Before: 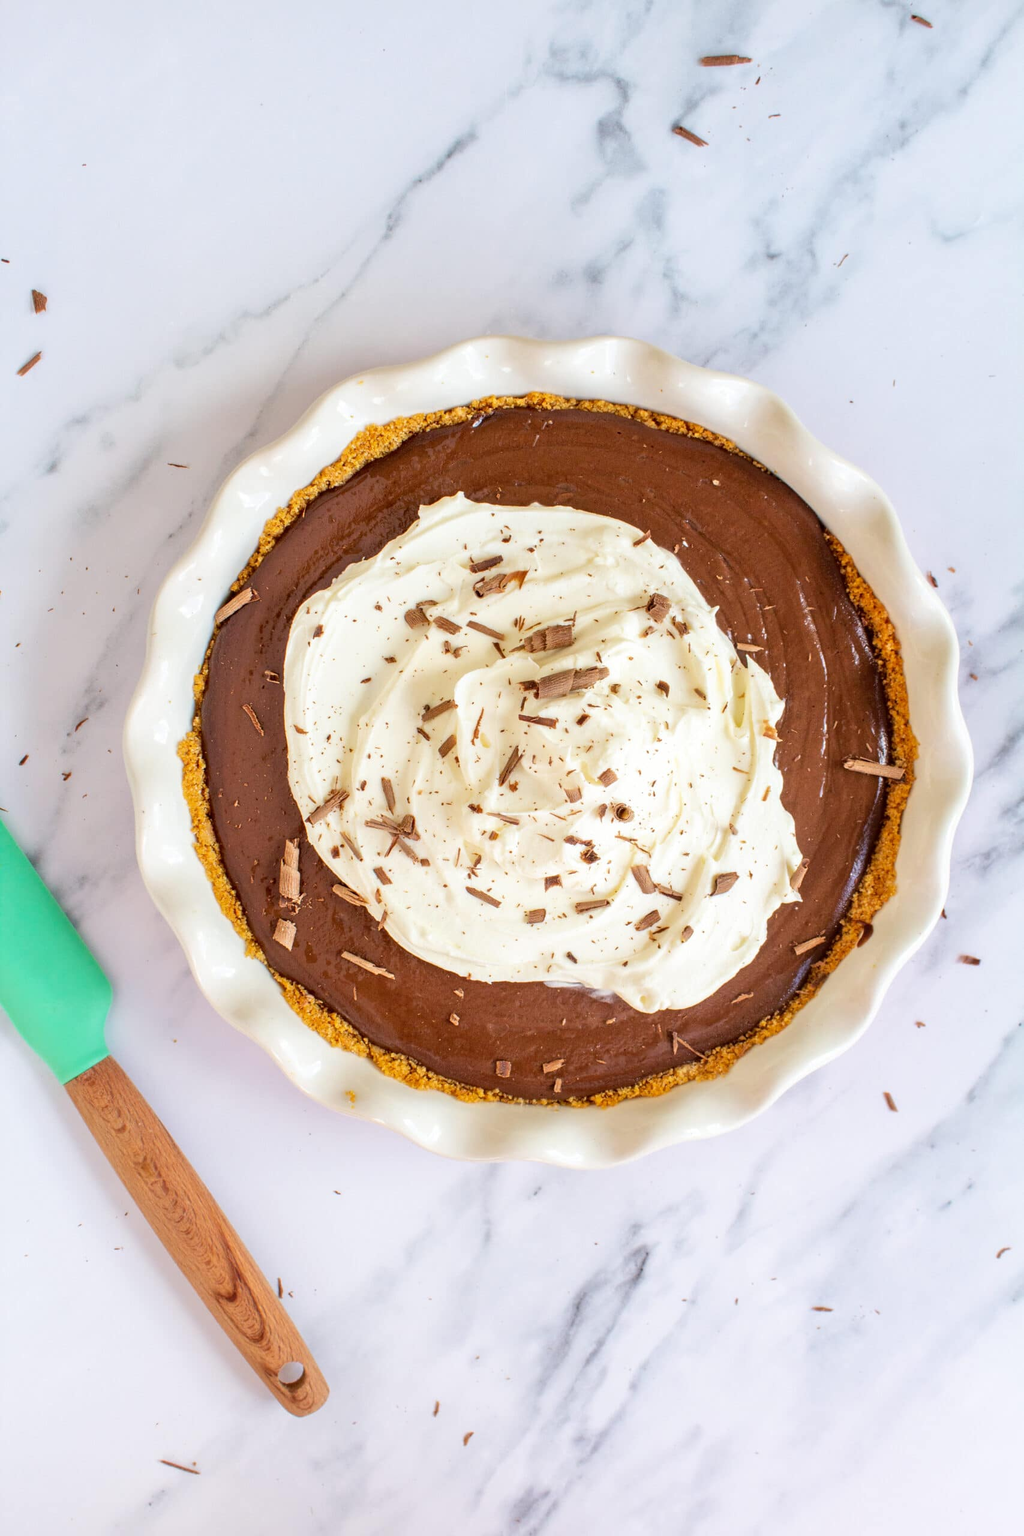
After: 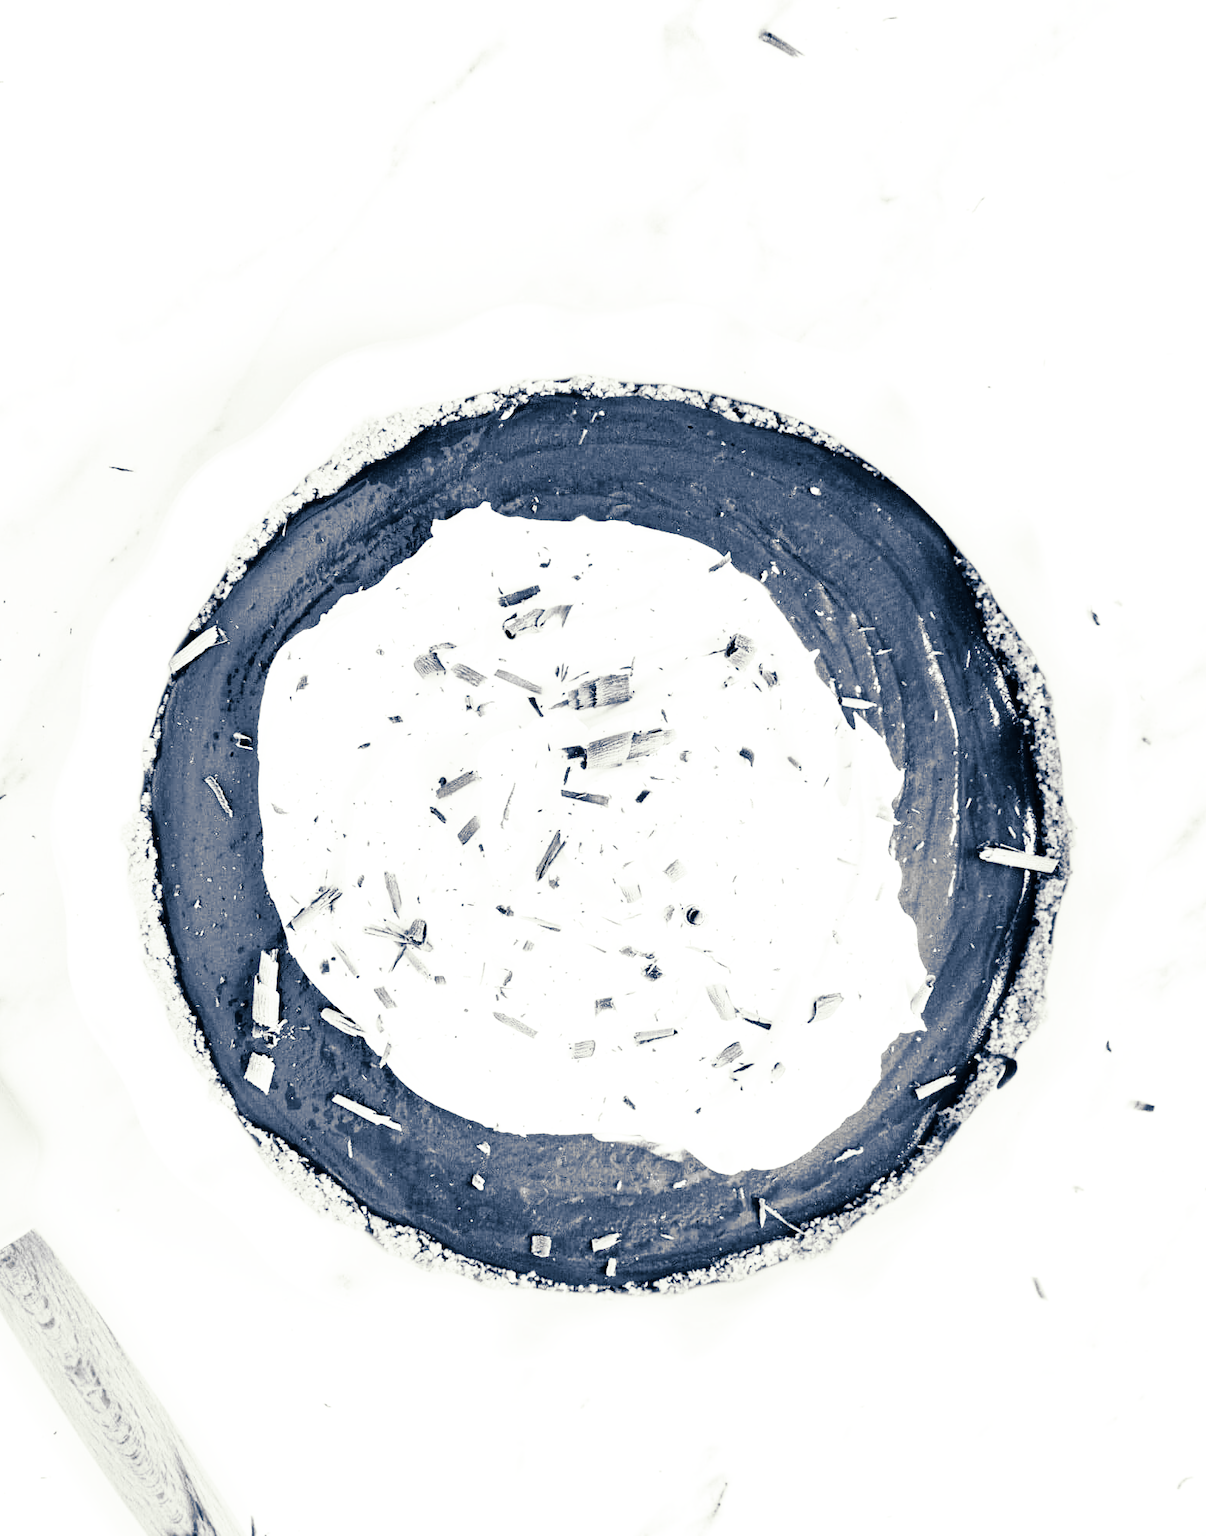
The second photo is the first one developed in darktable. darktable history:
crop: left 8.155%, top 6.611%, bottom 15.385%
contrast brightness saturation: brightness 0.18, saturation -0.5
split-toning: shadows › hue 226.8°, shadows › saturation 0.84
rgb curve: curves: ch0 [(0, 0) (0.21, 0.15) (0.24, 0.21) (0.5, 0.75) (0.75, 0.96) (0.89, 0.99) (1, 1)]; ch1 [(0, 0.02) (0.21, 0.13) (0.25, 0.2) (0.5, 0.67) (0.75, 0.9) (0.89, 0.97) (1, 1)]; ch2 [(0, 0.02) (0.21, 0.13) (0.25, 0.2) (0.5, 0.67) (0.75, 0.9) (0.89, 0.97) (1, 1)], compensate middle gray true
color balance rgb: linear chroma grading › global chroma 9%, perceptual saturation grading › global saturation 36%, perceptual saturation grading › shadows 35%, perceptual brilliance grading › global brilliance 15%, perceptual brilliance grading › shadows -35%, global vibrance 15%
monochrome: on, module defaults
